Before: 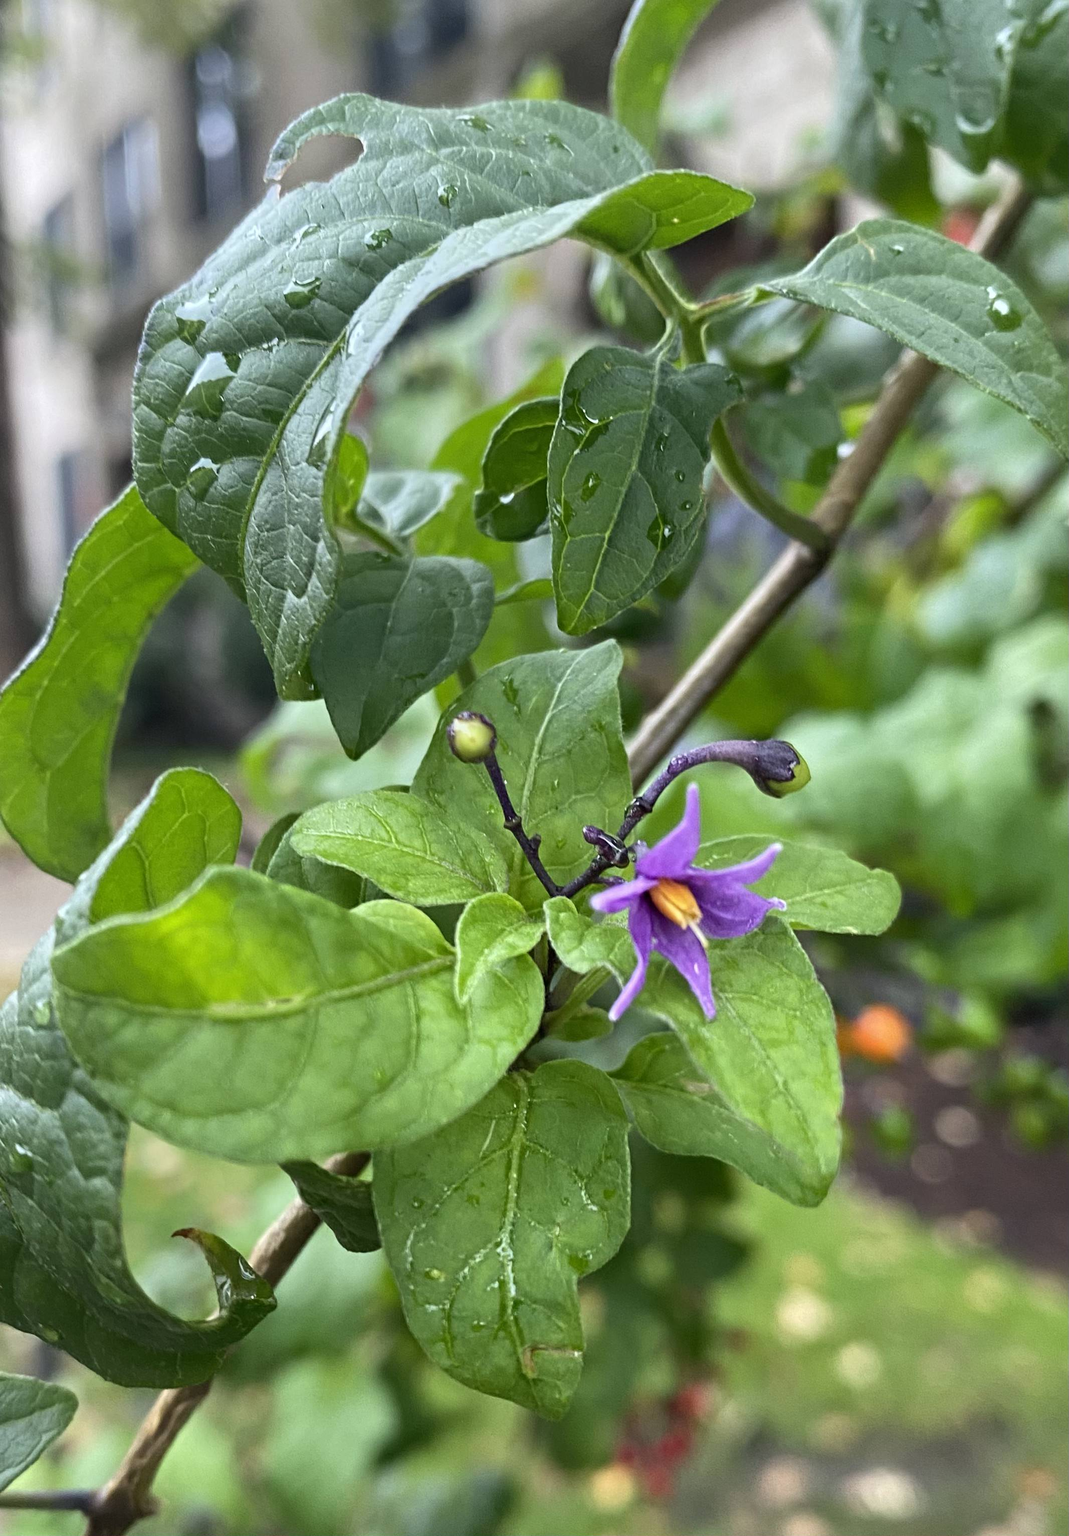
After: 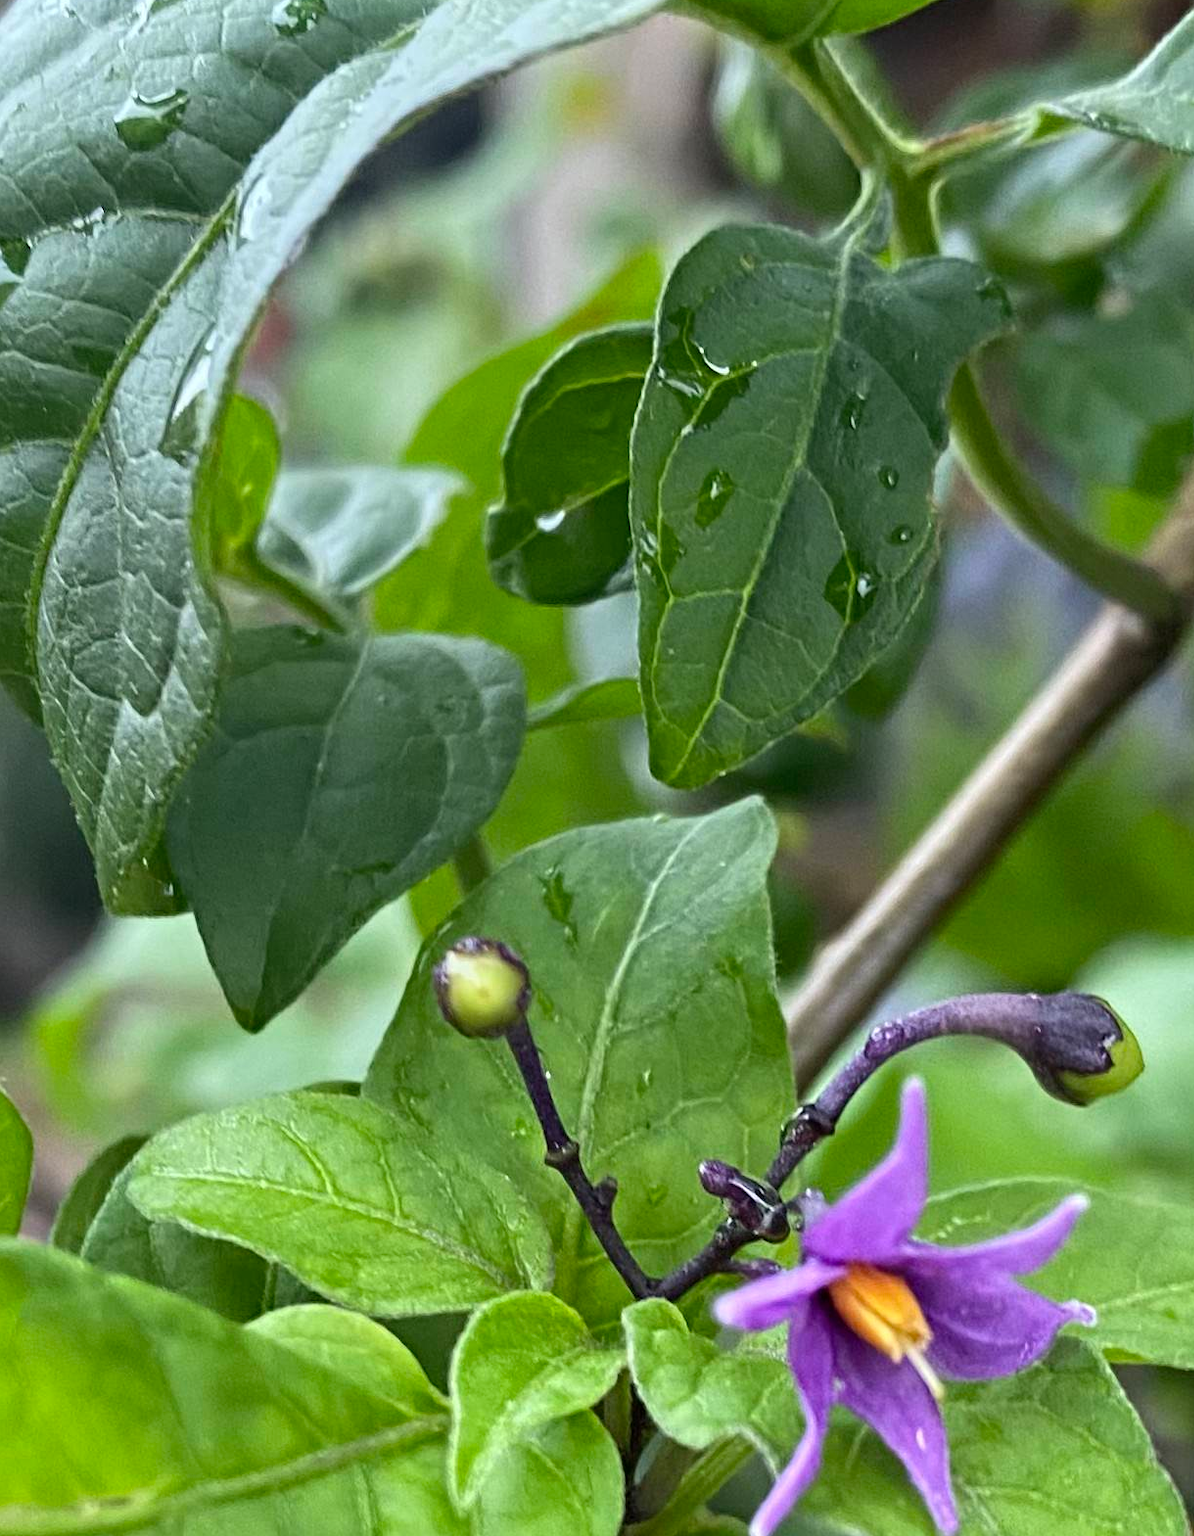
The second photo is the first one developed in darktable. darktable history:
crop: left 21.07%, top 15.096%, right 21.687%, bottom 33.682%
